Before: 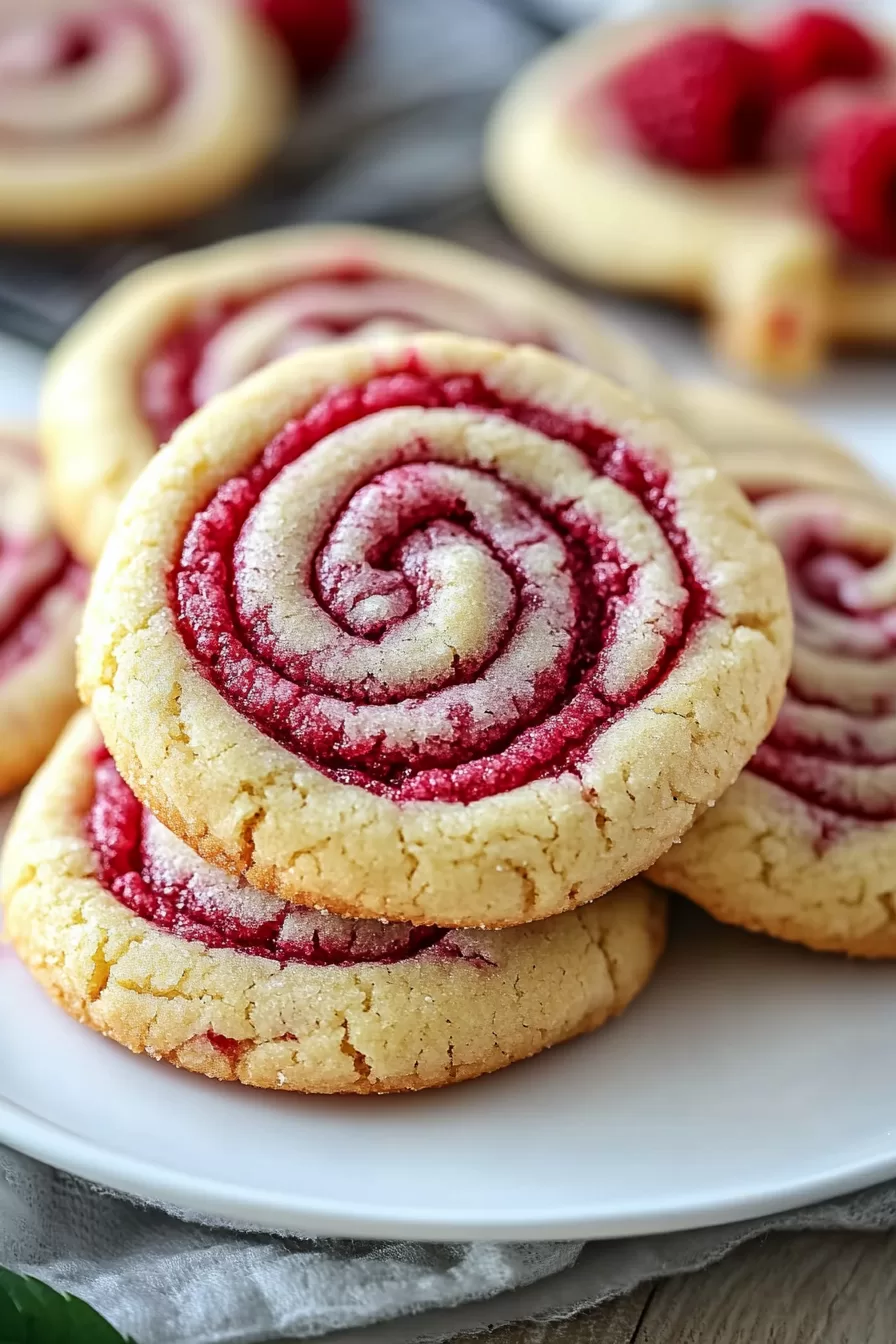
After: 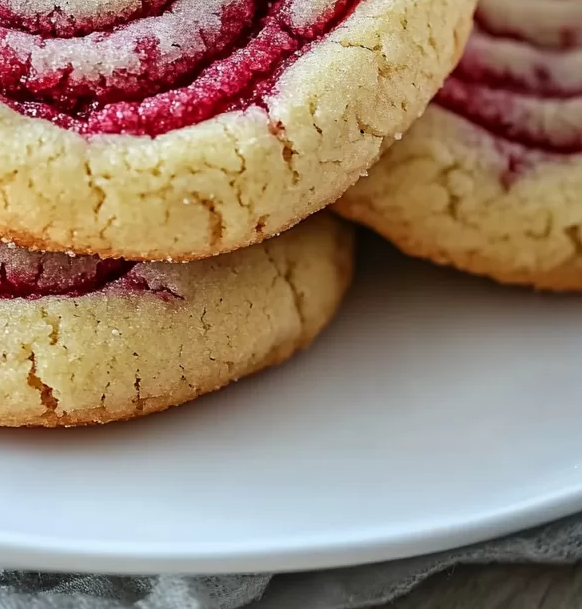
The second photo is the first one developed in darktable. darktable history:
tone equalizer: edges refinement/feathering 500, mask exposure compensation -1.57 EV, preserve details no
crop and rotate: left 35.024%, top 49.677%, bottom 4.997%
